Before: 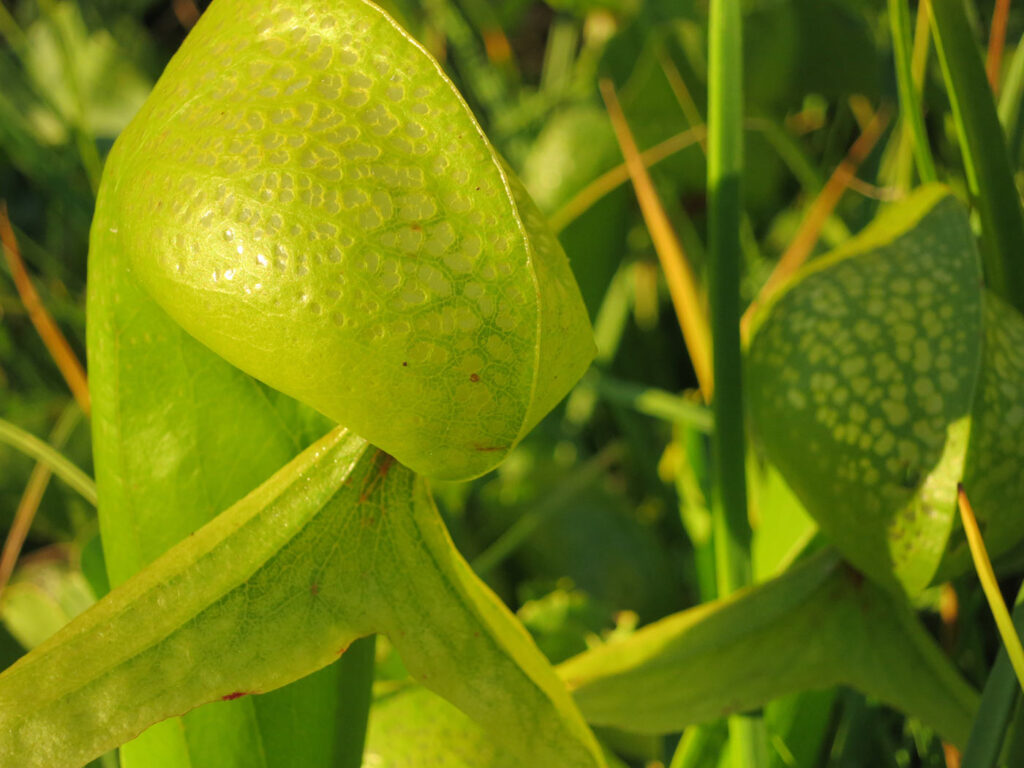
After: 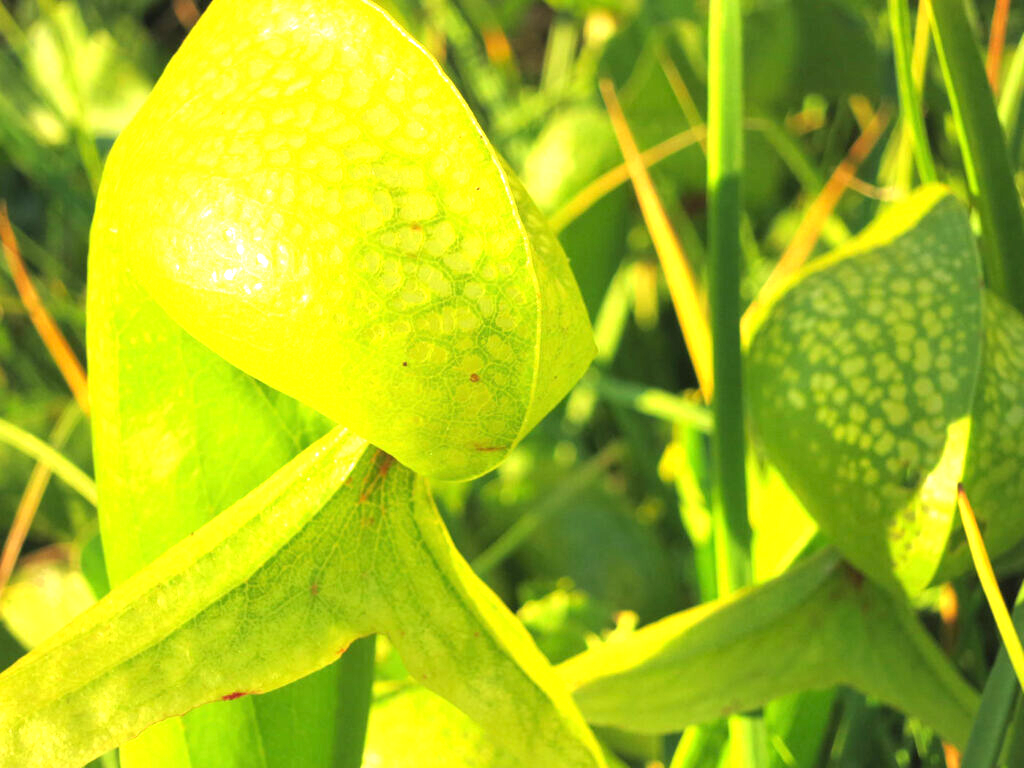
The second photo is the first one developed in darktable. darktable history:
sharpen: radius 2.858, amount 0.86, threshold 47.167
exposure: black level correction 0, exposure 1.464 EV, compensate highlight preservation false
